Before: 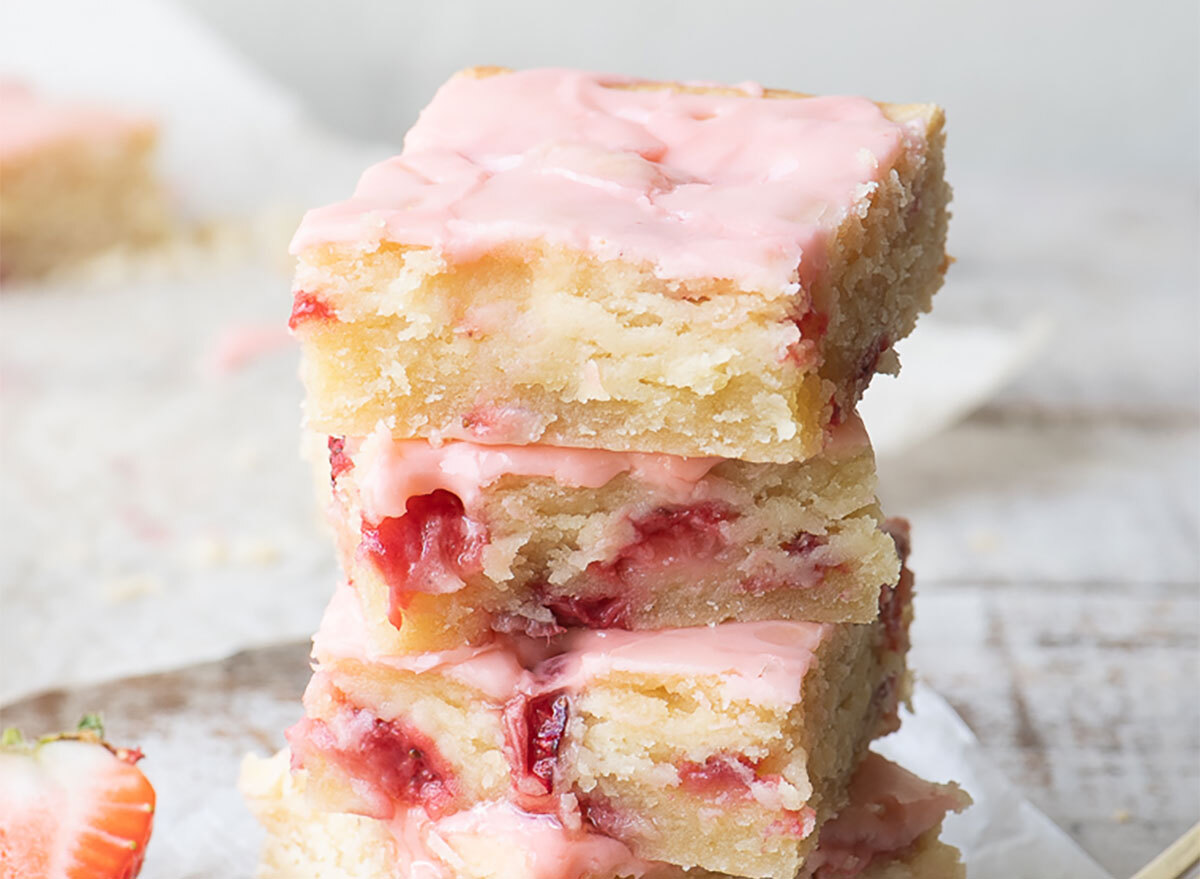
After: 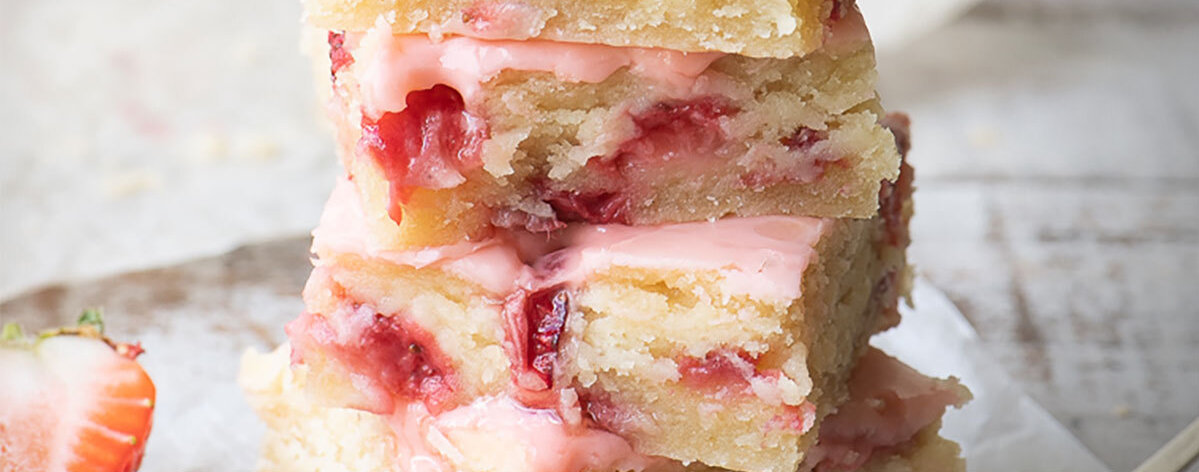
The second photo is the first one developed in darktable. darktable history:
crop and rotate: top 46.237%
vignetting: center (-0.15, 0.013)
